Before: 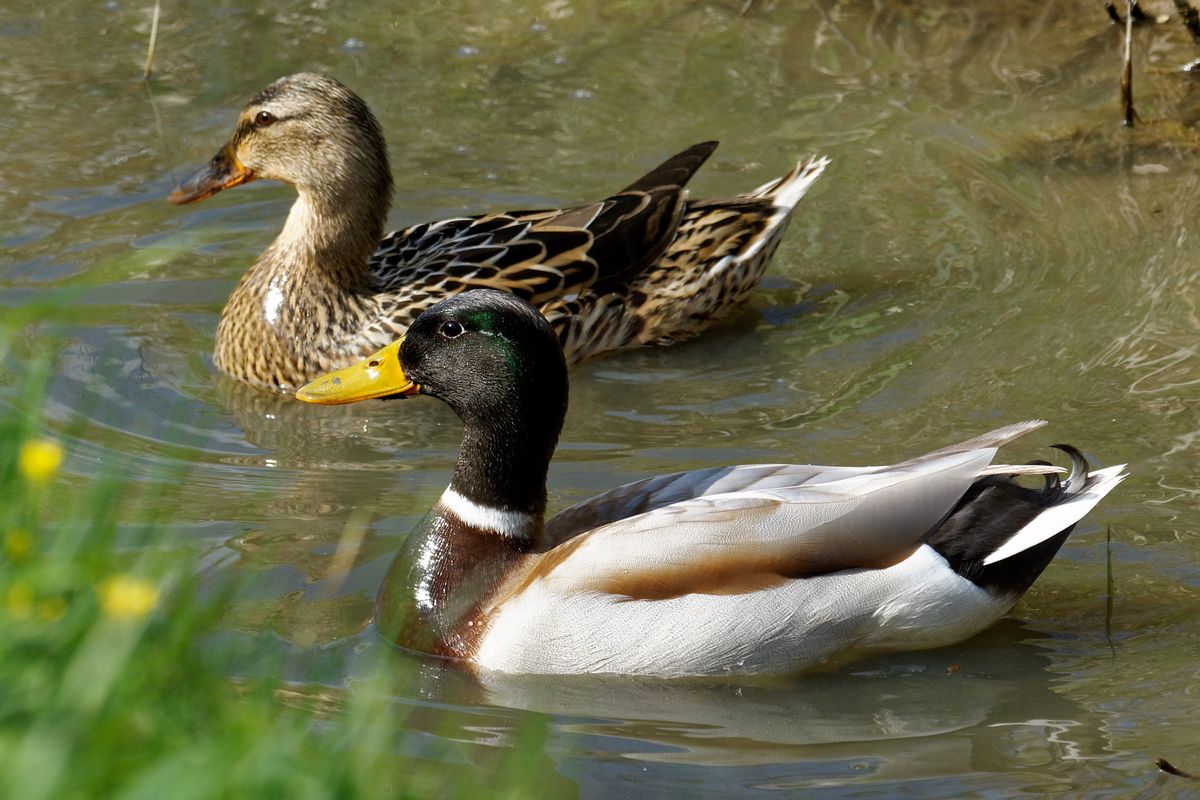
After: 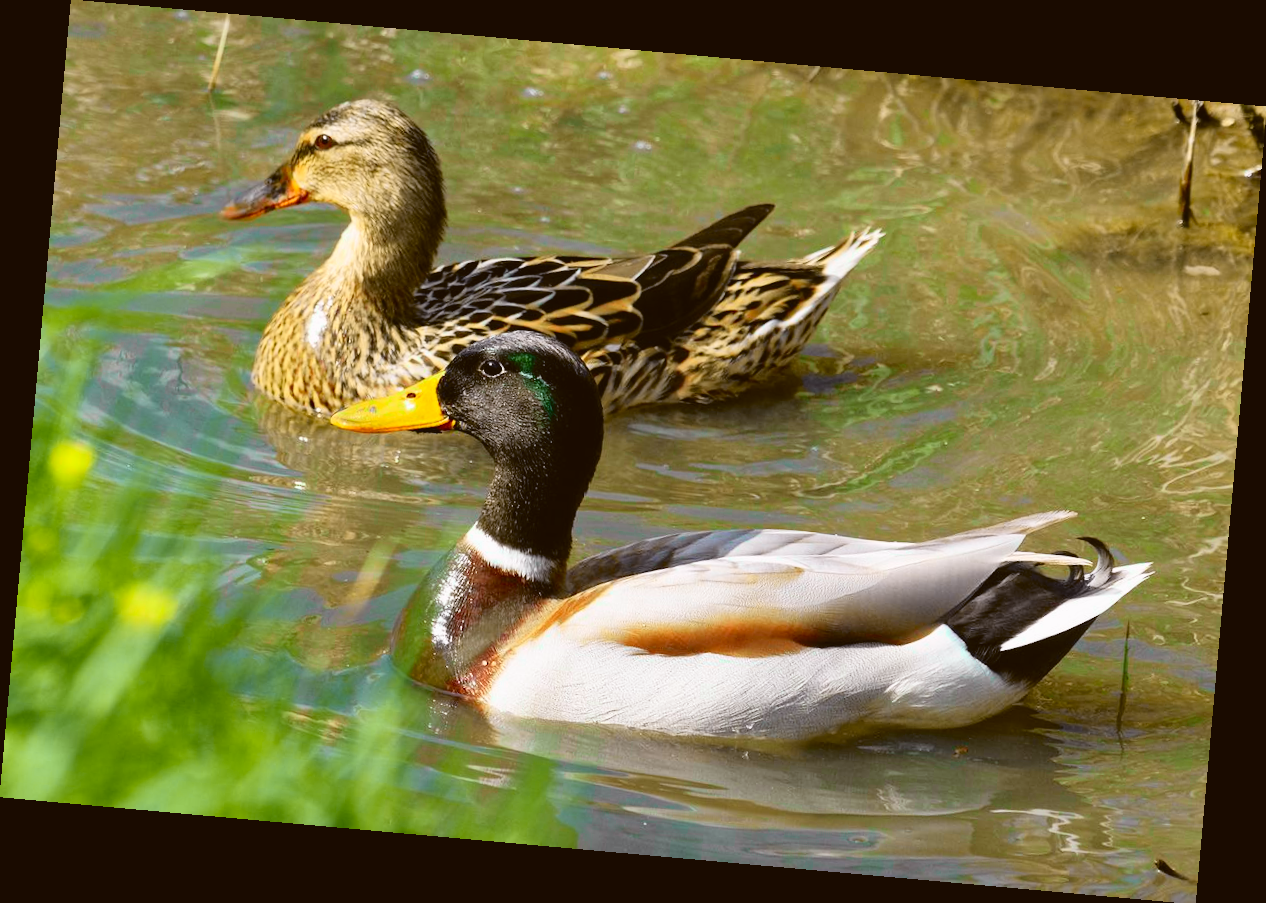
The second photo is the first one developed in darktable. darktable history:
tone curve: curves: ch0 [(0, 0.012) (0.144, 0.137) (0.326, 0.386) (0.489, 0.573) (0.656, 0.763) (0.849, 0.902) (1, 0.974)]; ch1 [(0, 0) (0.366, 0.367) (0.475, 0.453) (0.487, 0.501) (0.519, 0.527) (0.544, 0.579) (0.562, 0.619) (0.622, 0.694) (1, 1)]; ch2 [(0, 0) (0.333, 0.346) (0.375, 0.375) (0.424, 0.43) (0.476, 0.492) (0.502, 0.503) (0.533, 0.541) (0.572, 0.615) (0.605, 0.656) (0.641, 0.709) (1, 1)], color space Lab, independent channels, preserve colors none
rotate and perspective: rotation 5.12°, automatic cropping off
color balance: lift [1.004, 1.002, 1.002, 0.998], gamma [1, 1.007, 1.002, 0.993], gain [1, 0.977, 1.013, 1.023], contrast -3.64%
exposure: exposure 0.2 EV, compensate highlight preservation false
